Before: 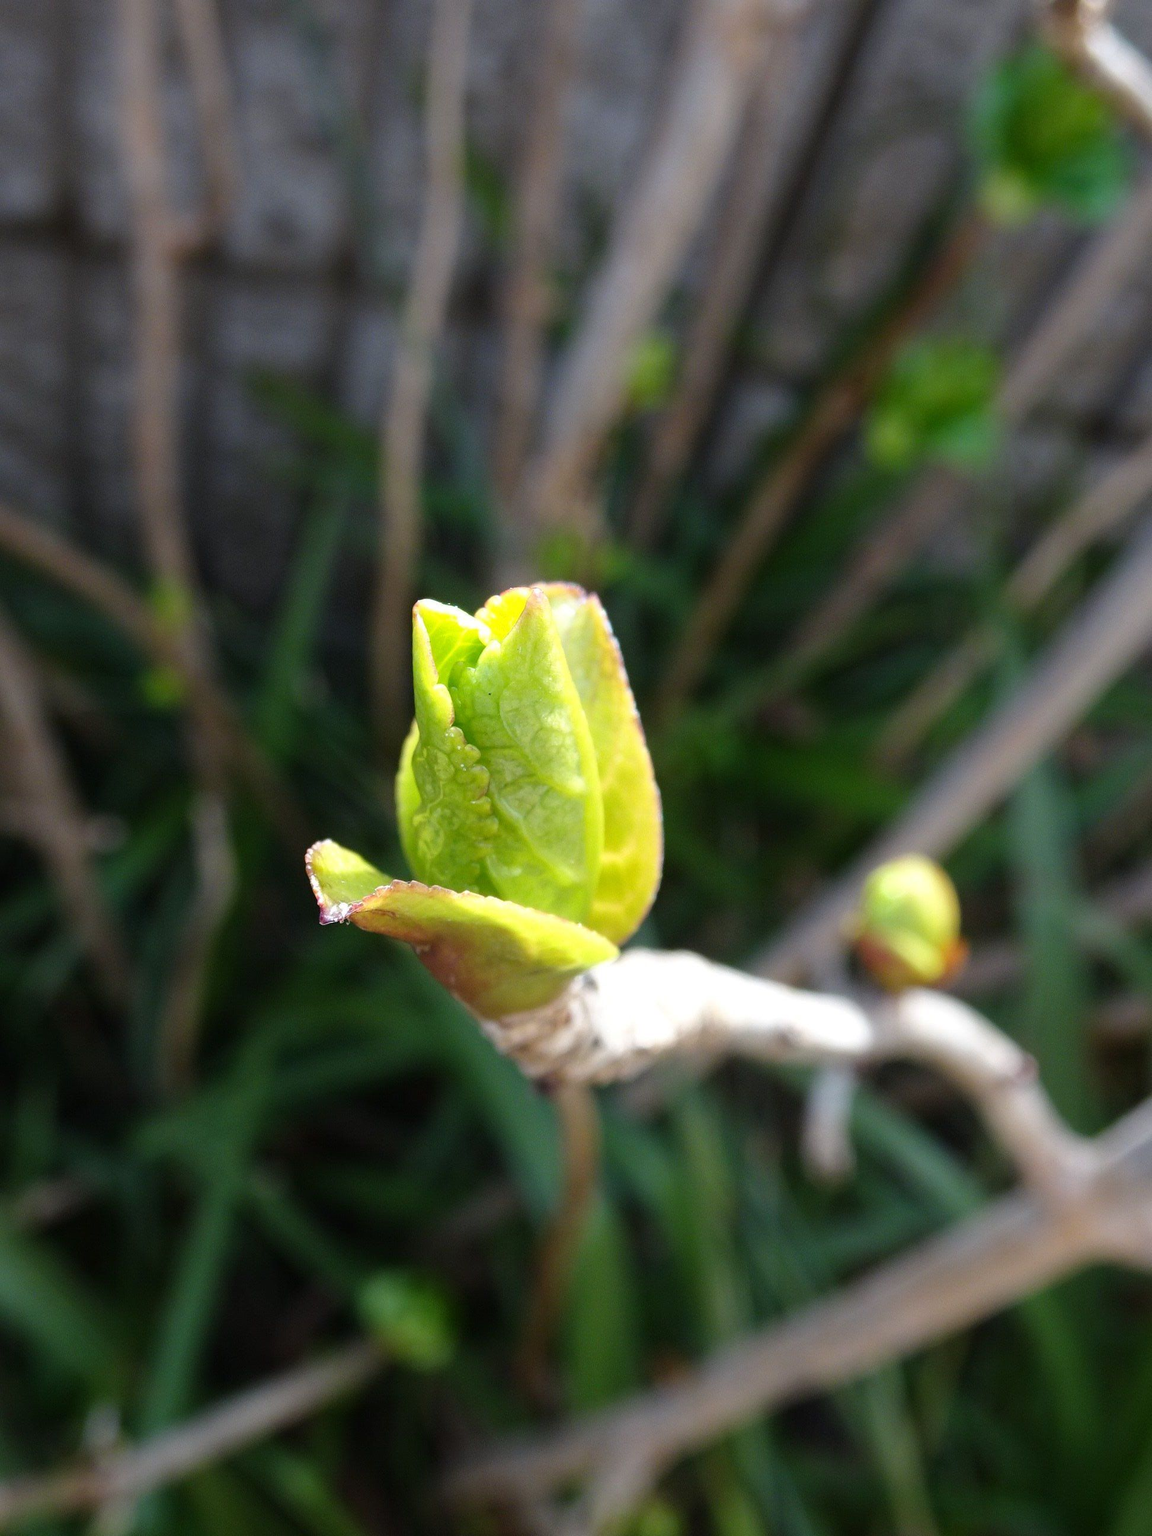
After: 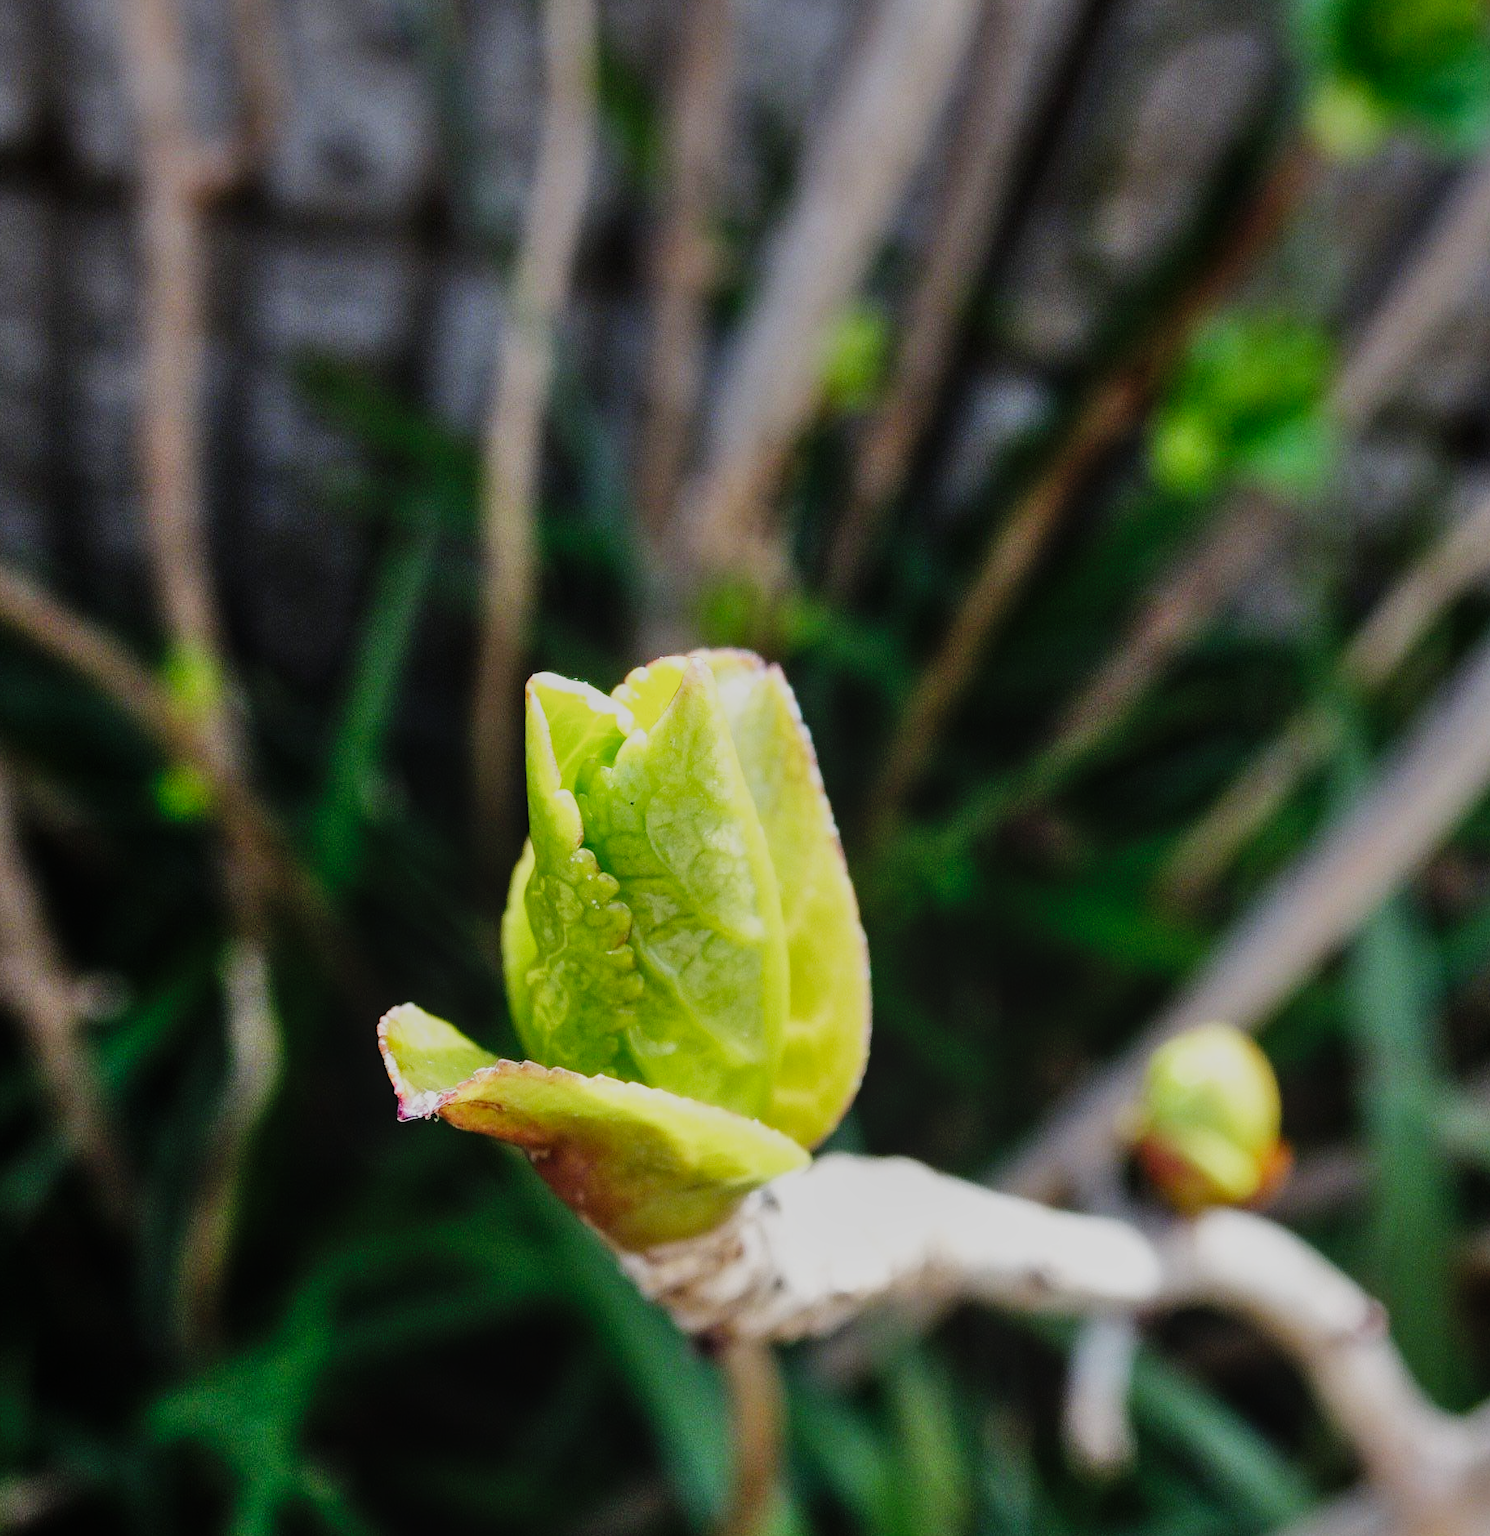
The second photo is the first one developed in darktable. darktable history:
shadows and highlights: shadows 52.42, soften with gaussian
local contrast: detail 110%
crop: left 2.737%, top 7.287%, right 3.421%, bottom 20.179%
sigmoid: contrast 1.69, skew -0.23, preserve hue 0%, red attenuation 0.1, red rotation 0.035, green attenuation 0.1, green rotation -0.017, blue attenuation 0.15, blue rotation -0.052, base primaries Rec2020
